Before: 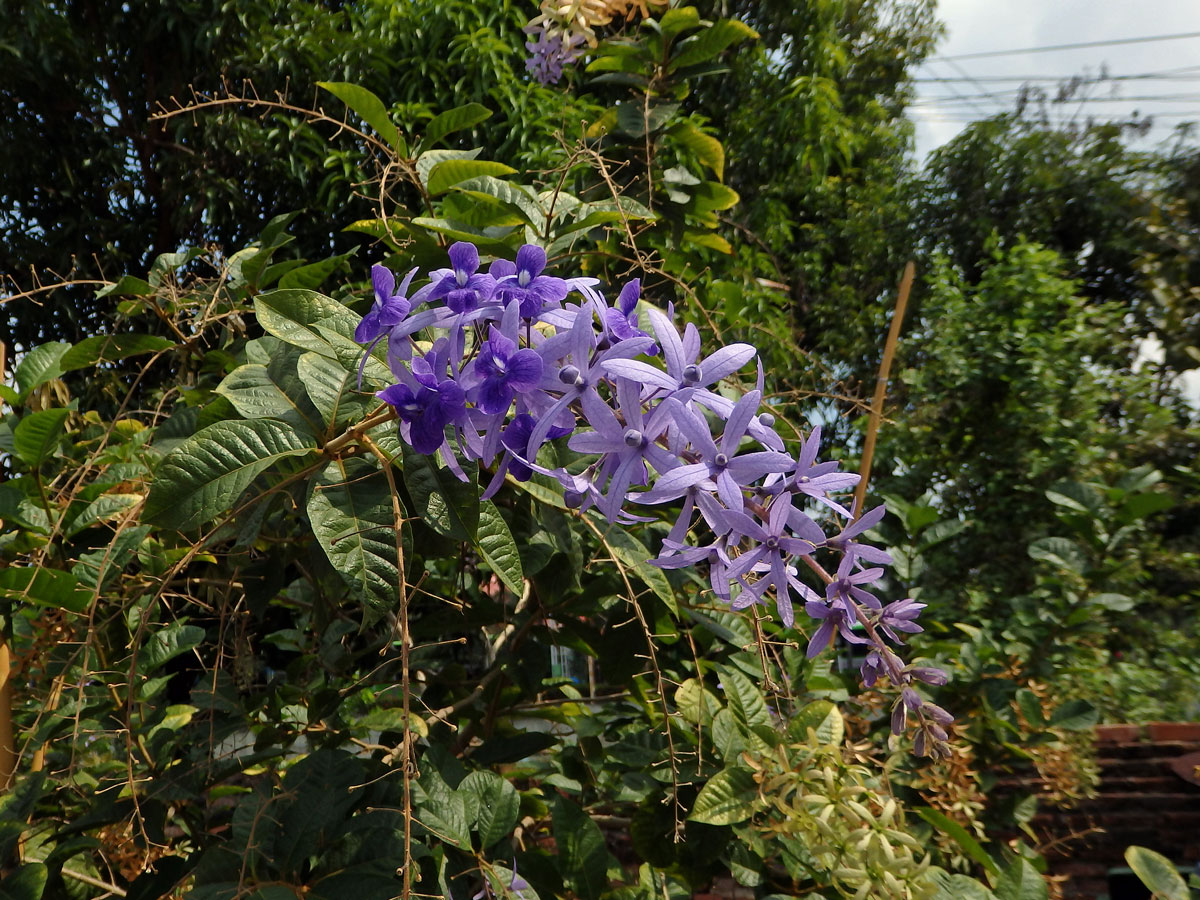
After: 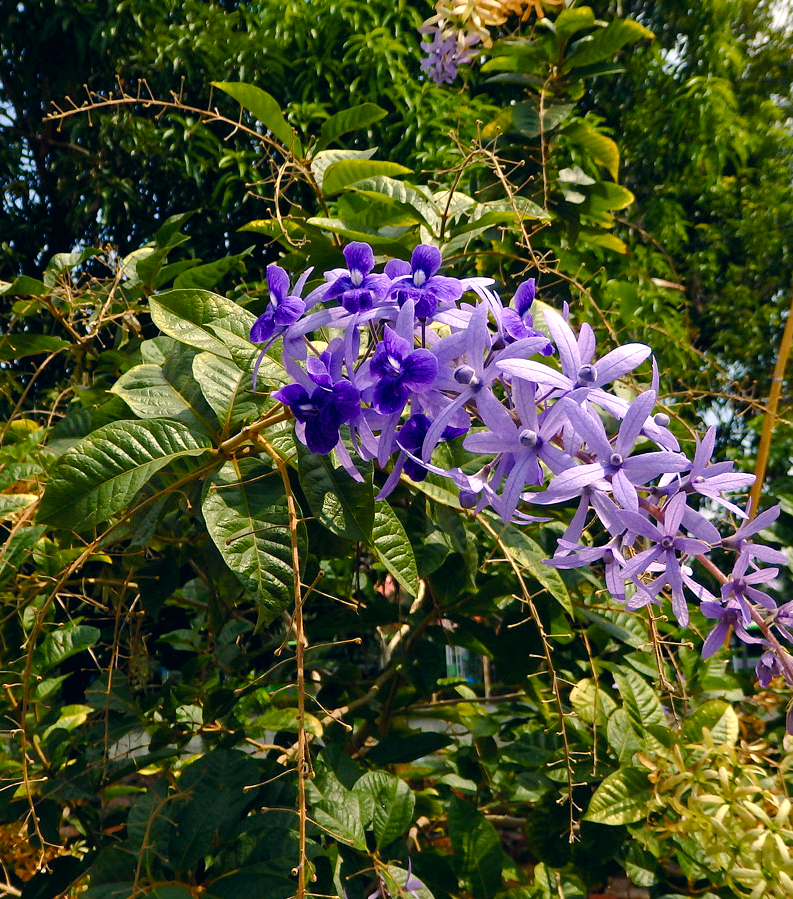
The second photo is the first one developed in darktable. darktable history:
color correction: highlights a* 5.46, highlights b* 5.31, shadows a* -4.72, shadows b* -5.2
crop and rotate: left 8.765%, right 25.076%
exposure: black level correction -0.002, exposure 0.536 EV, compensate exposure bias true, compensate highlight preservation false
color balance rgb: global offset › luminance -0.395%, perceptual saturation grading › global saturation 44.021%, perceptual saturation grading › highlights -49.77%, perceptual saturation grading › shadows 29.484%
